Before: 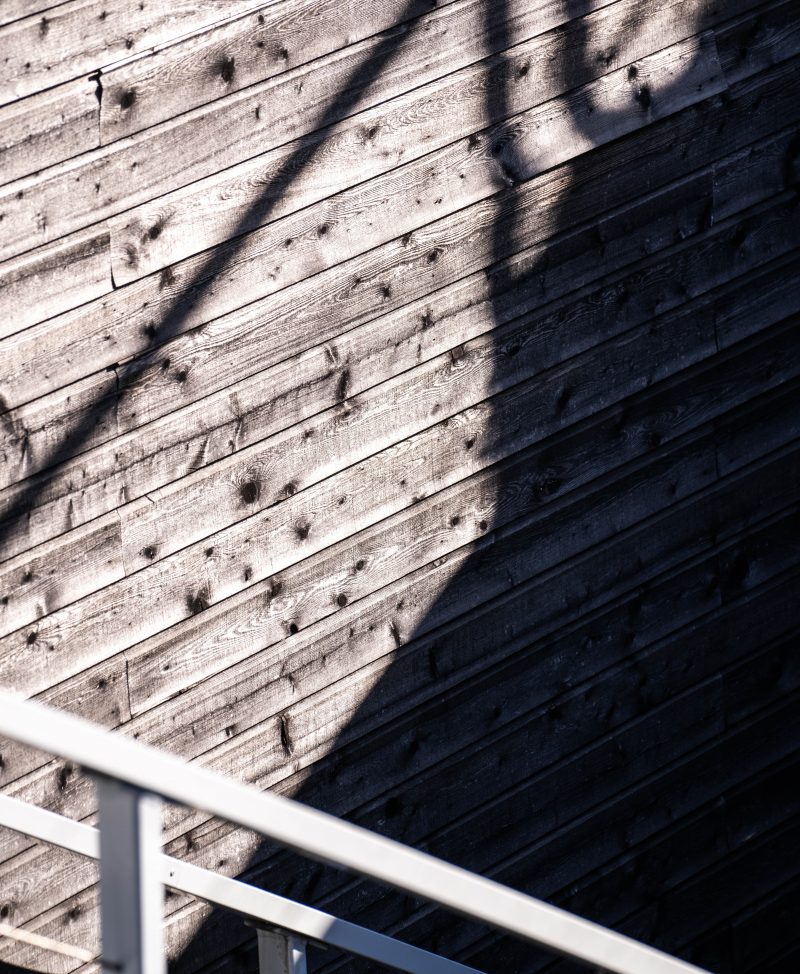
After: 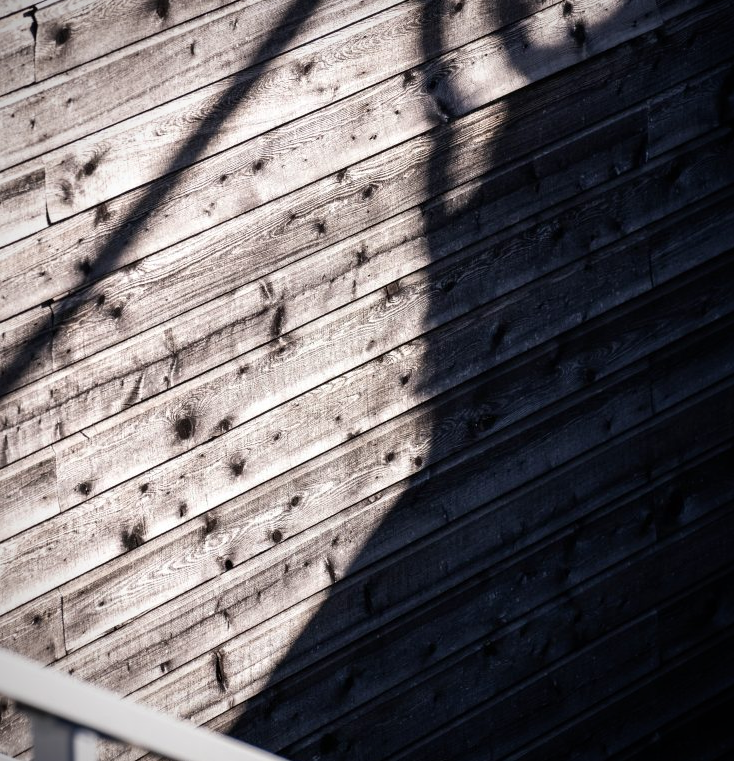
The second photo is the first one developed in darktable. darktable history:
crop: left 8.215%, top 6.605%, bottom 15.261%
vignetting: fall-off radius 61.09%, brightness -0.567, saturation -0.001, unbound false
